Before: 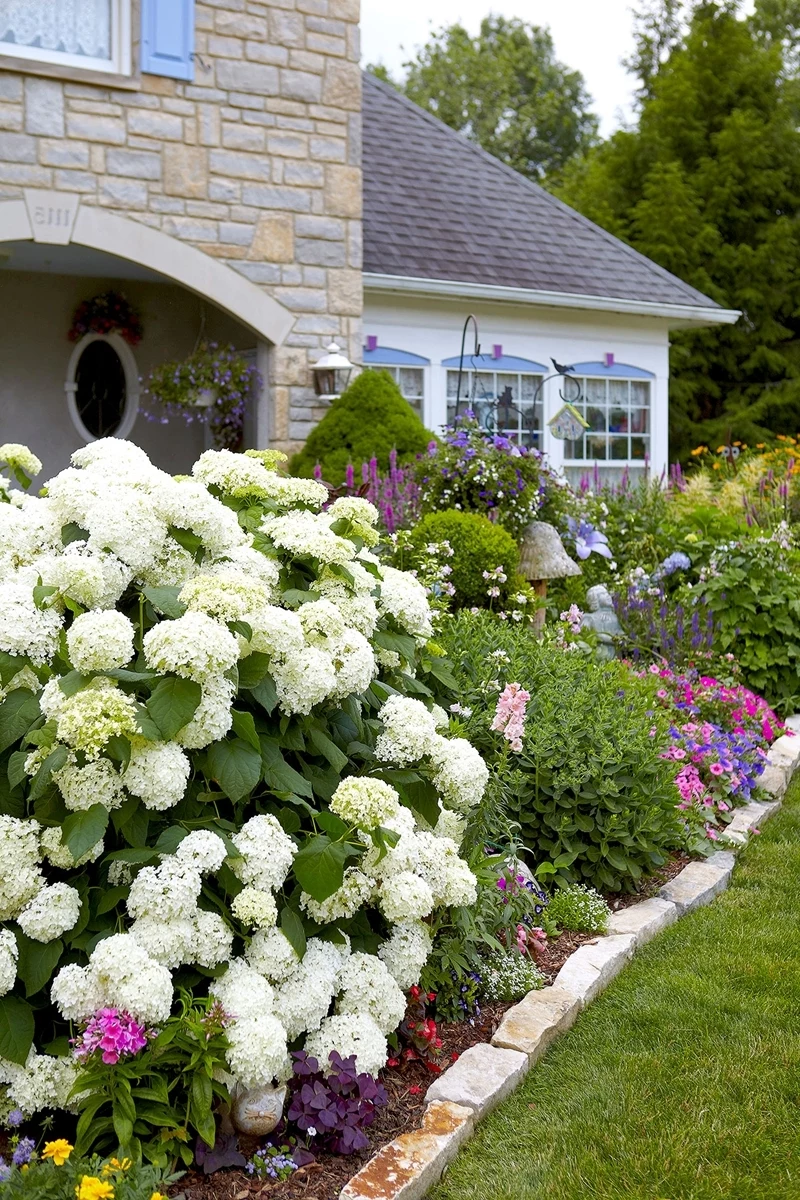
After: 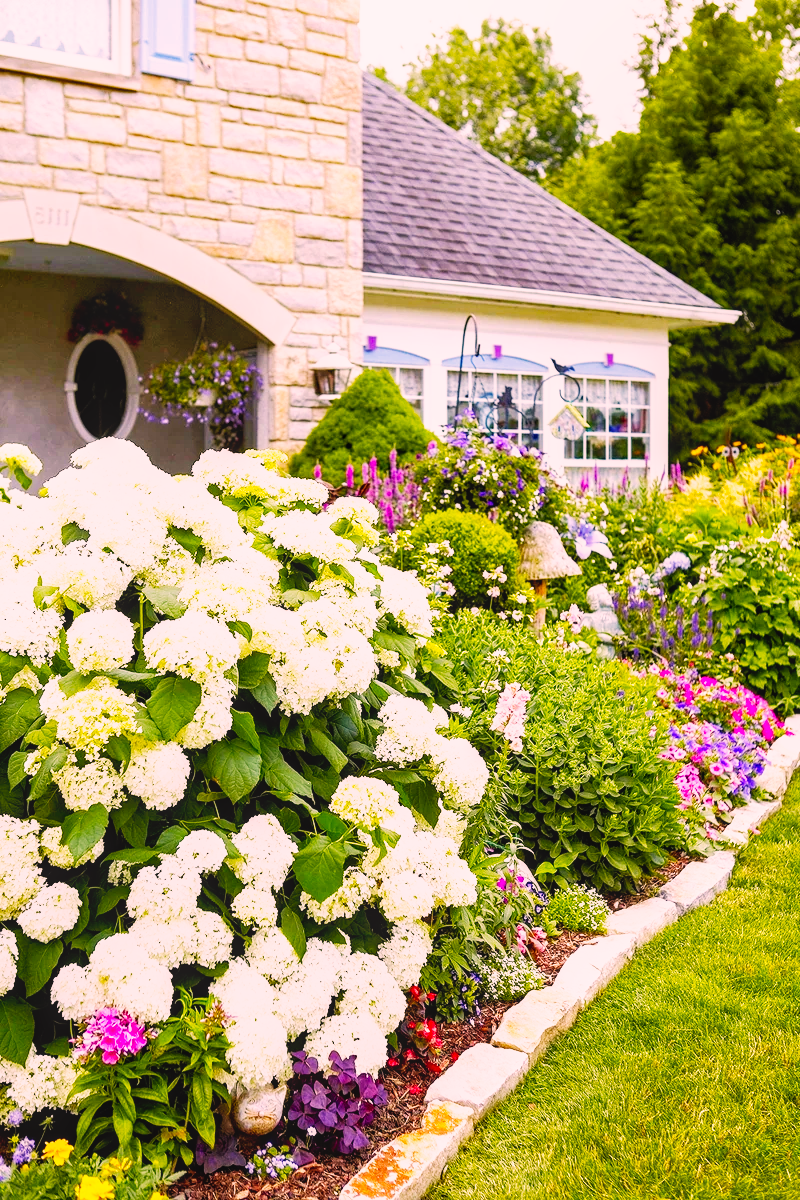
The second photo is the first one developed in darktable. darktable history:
haze removal: compatibility mode true, adaptive false
base curve: curves: ch0 [(0, 0) (0.007, 0.004) (0.027, 0.03) (0.046, 0.07) (0.207, 0.54) (0.442, 0.872) (0.673, 0.972) (1, 1)], preserve colors none
color calibration: output colorfulness [0, 0.315, 0, 0], x 0.341, y 0.355, temperature 5166 K
color correction: highlights a* 14.52, highlights b* 4.84
local contrast: detail 110%
